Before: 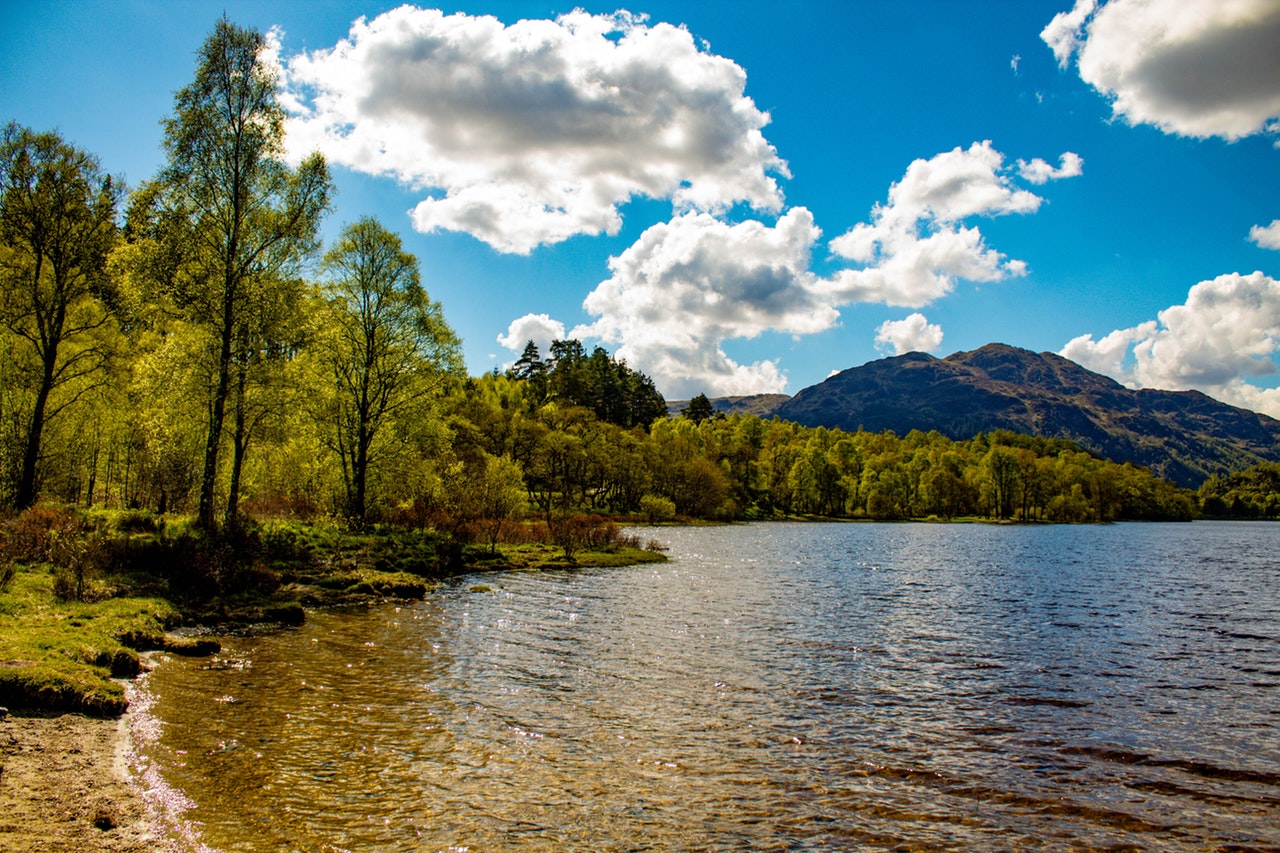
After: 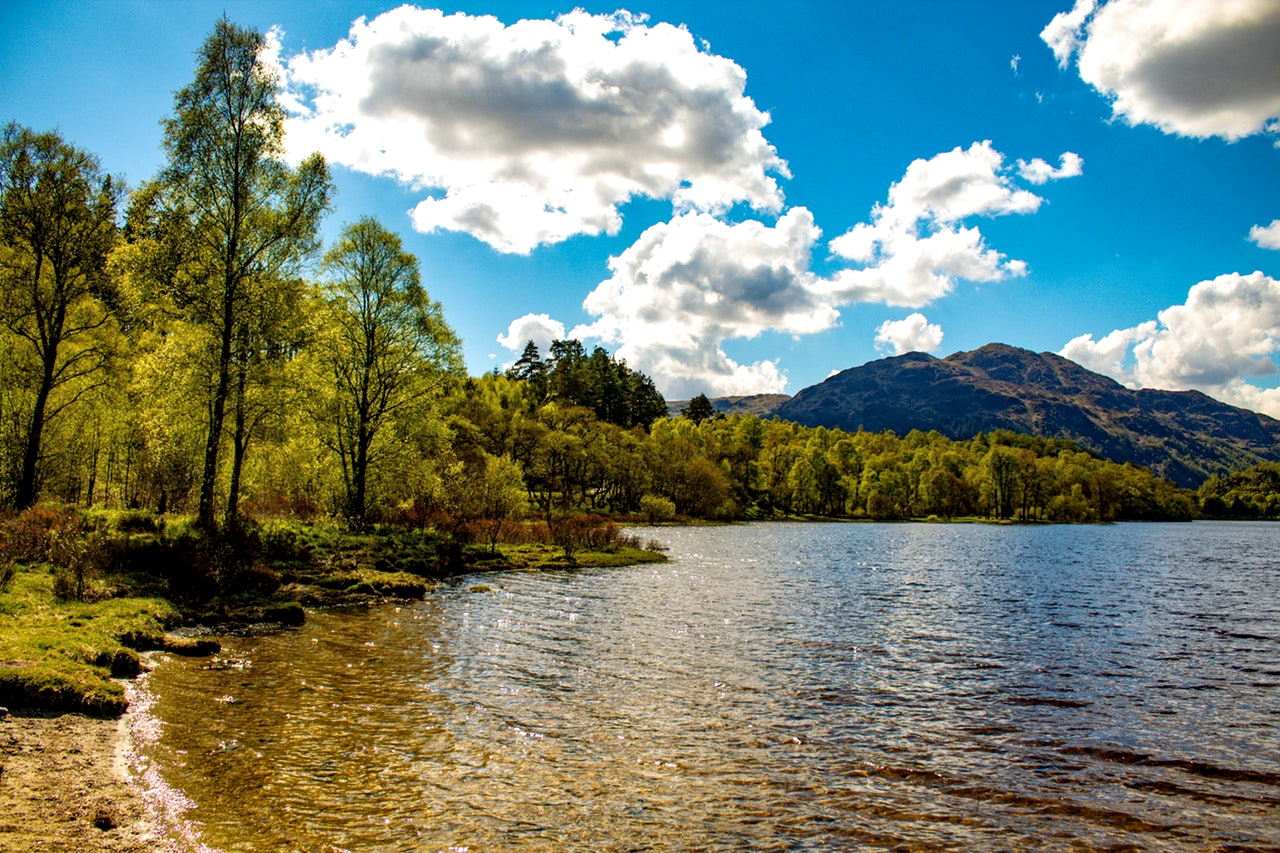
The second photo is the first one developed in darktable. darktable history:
local contrast: mode bilateral grid, contrast 20, coarseness 50, detail 120%, midtone range 0.2
exposure: exposure 0.2 EV, compensate highlight preservation false
